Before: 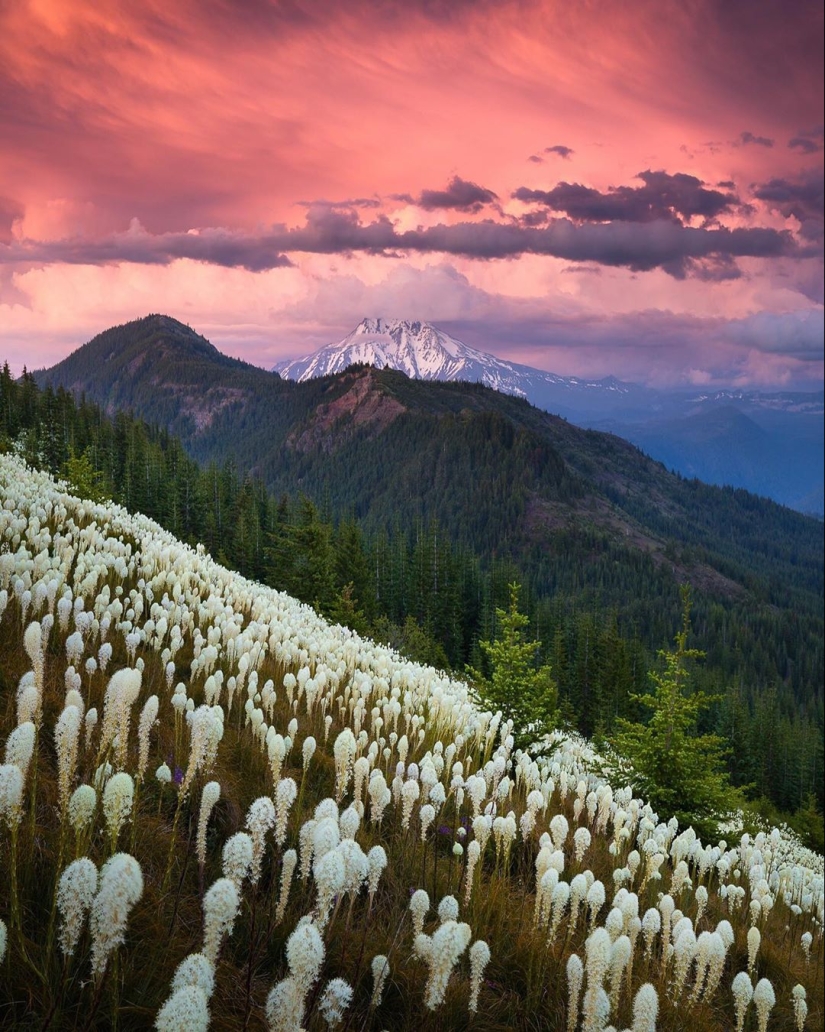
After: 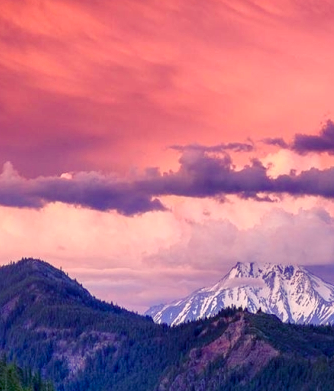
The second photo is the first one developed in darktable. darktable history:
crop: left 15.452%, top 5.459%, right 43.956%, bottom 56.62%
color balance rgb: shadows lift › luminance -28.76%, shadows lift › chroma 15%, shadows lift › hue 270°, power › chroma 1%, power › hue 255°, highlights gain › luminance 7.14%, highlights gain › chroma 2%, highlights gain › hue 90°, global offset › luminance -0.29%, global offset › hue 260°, perceptual saturation grading › global saturation 20%, perceptual saturation grading › highlights -13.92%, perceptual saturation grading › shadows 50%
local contrast: on, module defaults
